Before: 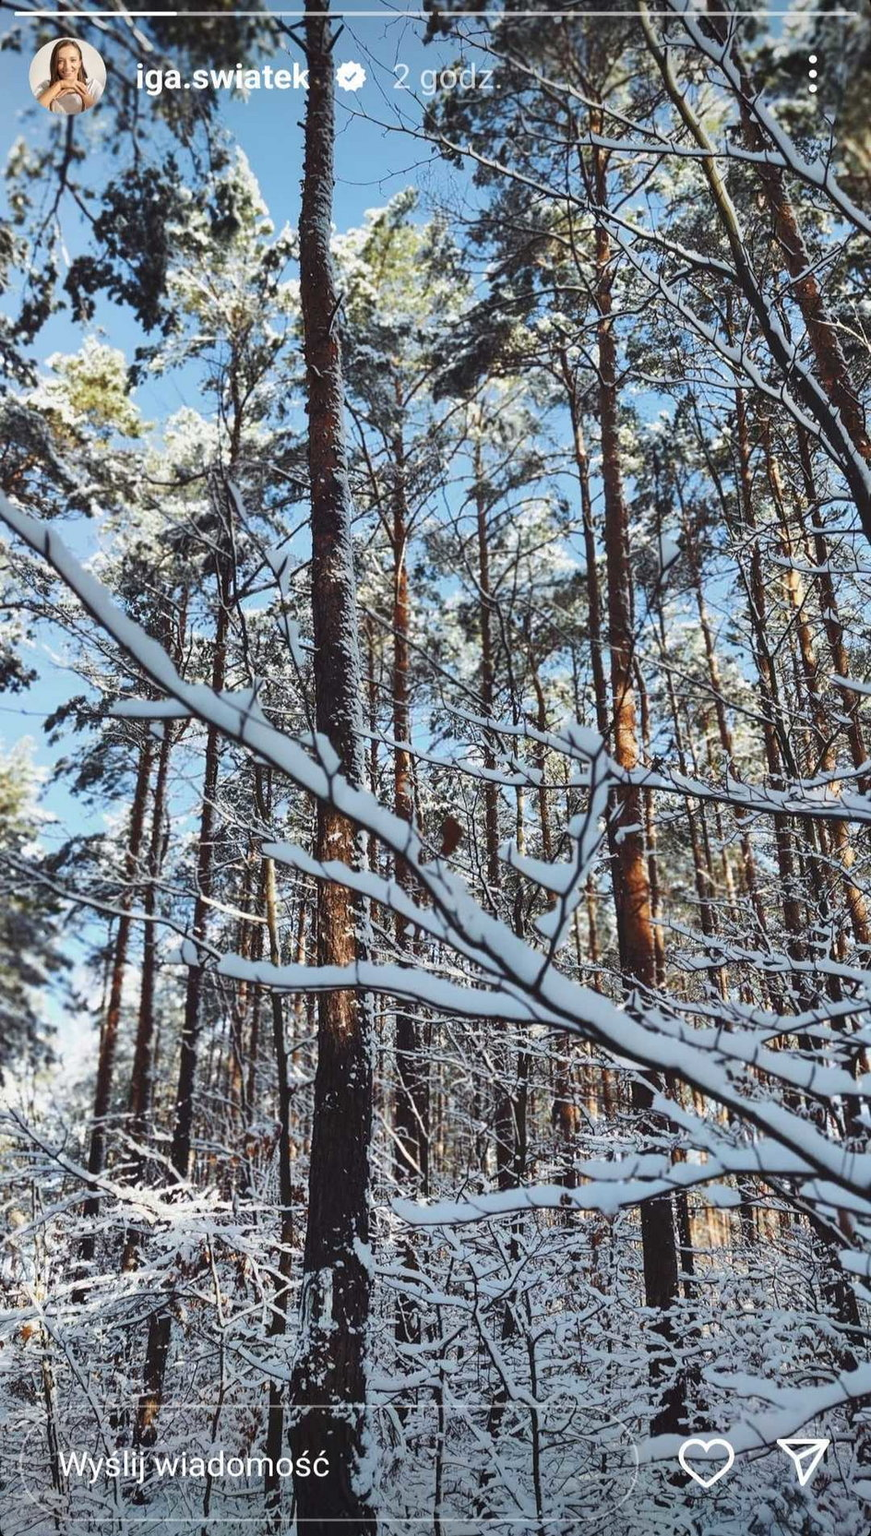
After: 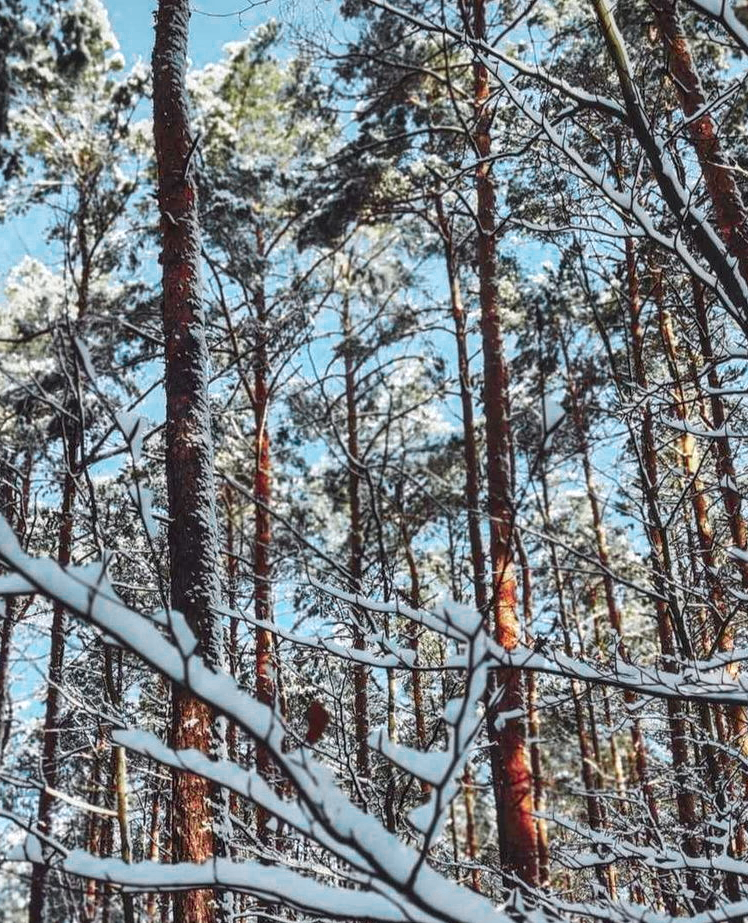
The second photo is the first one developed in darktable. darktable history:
local contrast: on, module defaults
crop: left 18.269%, top 11.101%, right 2.411%, bottom 33.421%
color zones: curves: ch0 [(0, 0.533) (0.126, 0.533) (0.234, 0.533) (0.368, 0.357) (0.5, 0.5) (0.625, 0.5) (0.74, 0.637) (0.875, 0.5)]; ch1 [(0.004, 0.708) (0.129, 0.662) (0.25, 0.5) (0.375, 0.331) (0.496, 0.396) (0.625, 0.649) (0.739, 0.26) (0.875, 0.5) (1, 0.478)]; ch2 [(0, 0.409) (0.132, 0.403) (0.236, 0.558) (0.379, 0.448) (0.5, 0.5) (0.625, 0.5) (0.691, 0.39) (0.875, 0.5)]
